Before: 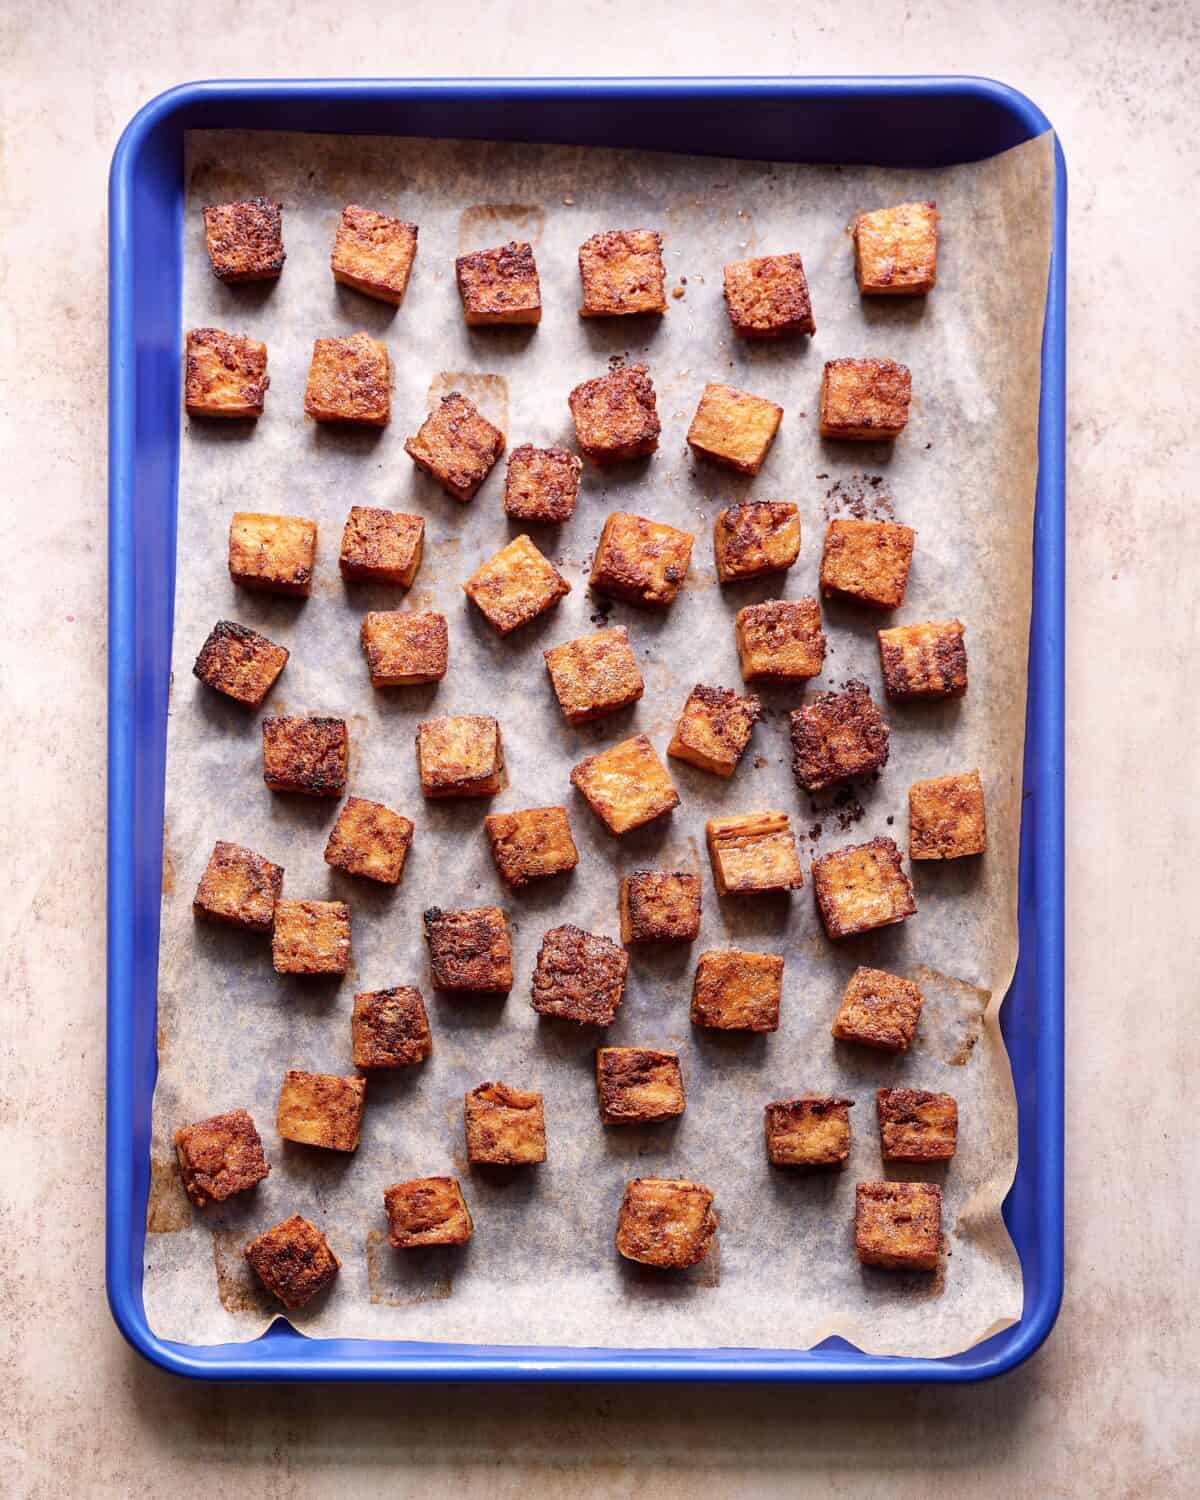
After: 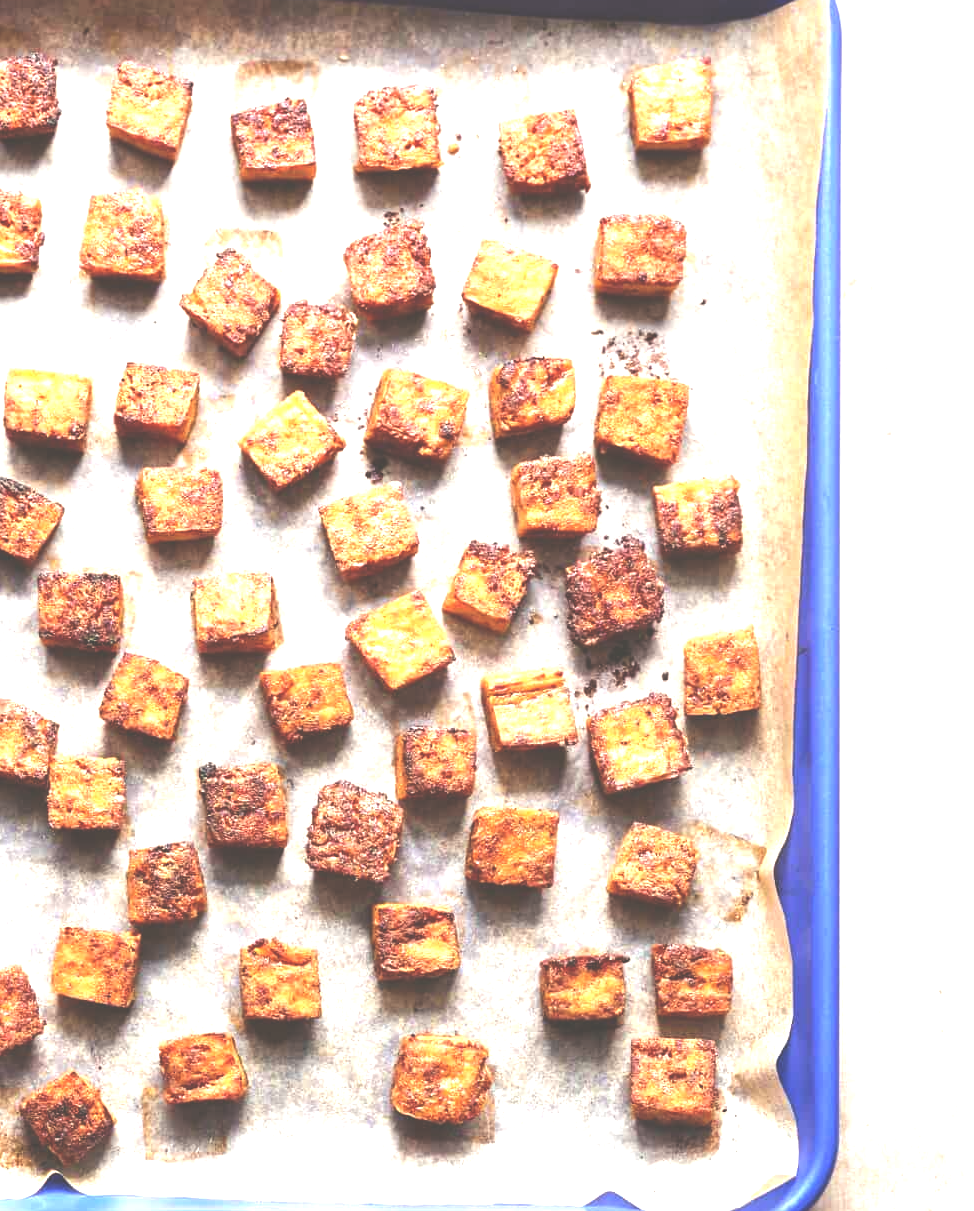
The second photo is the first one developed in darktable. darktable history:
color correction: highlights a* -4.3, highlights b* 6.28
crop: left 18.832%, top 9.637%, right 0.001%, bottom 9.59%
exposure: black level correction -0.024, exposure 1.395 EV, compensate highlight preservation false
